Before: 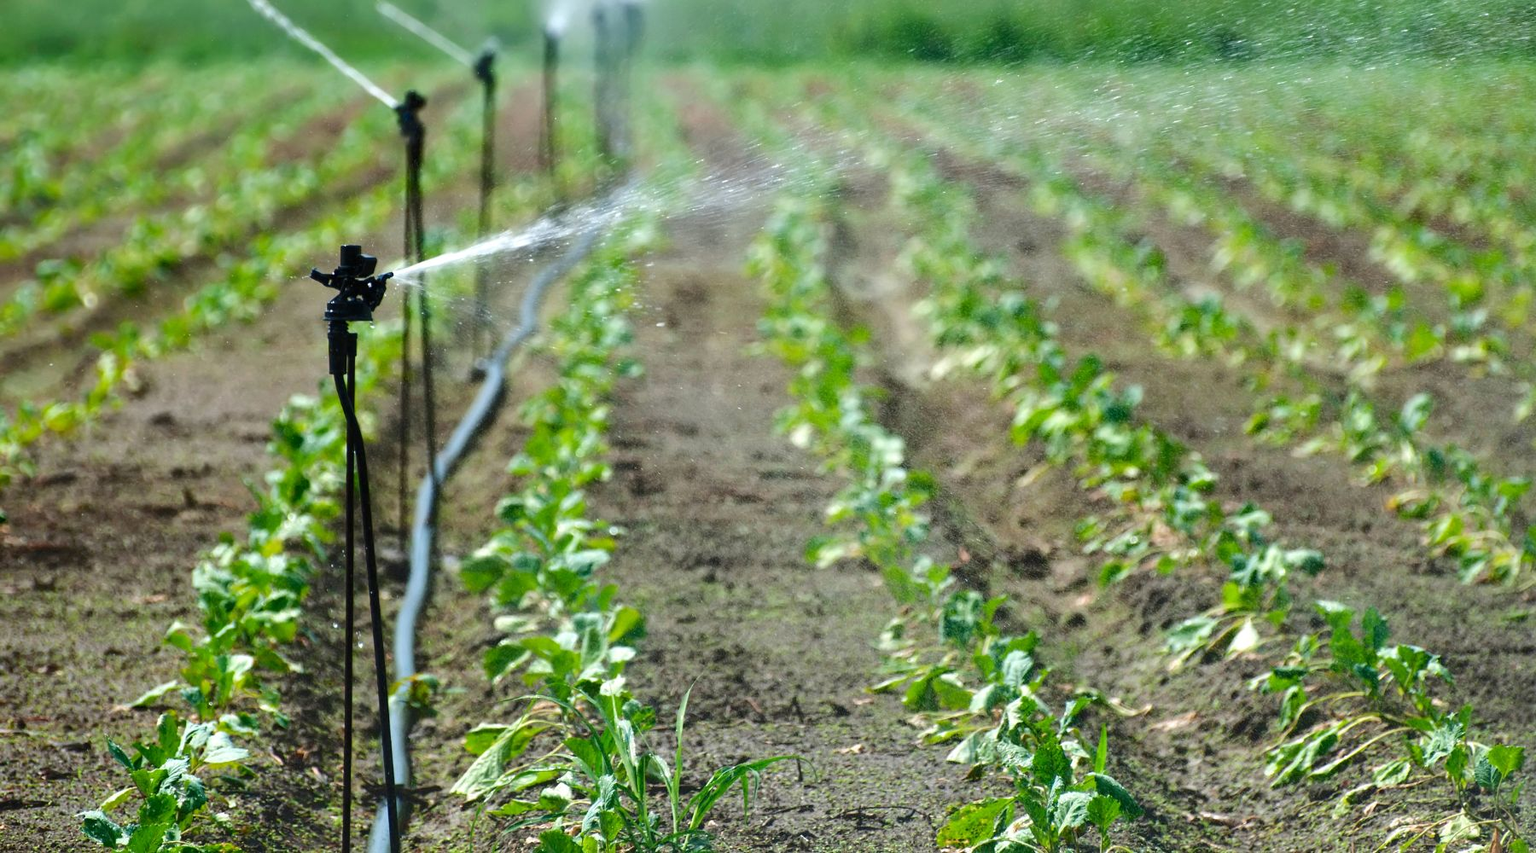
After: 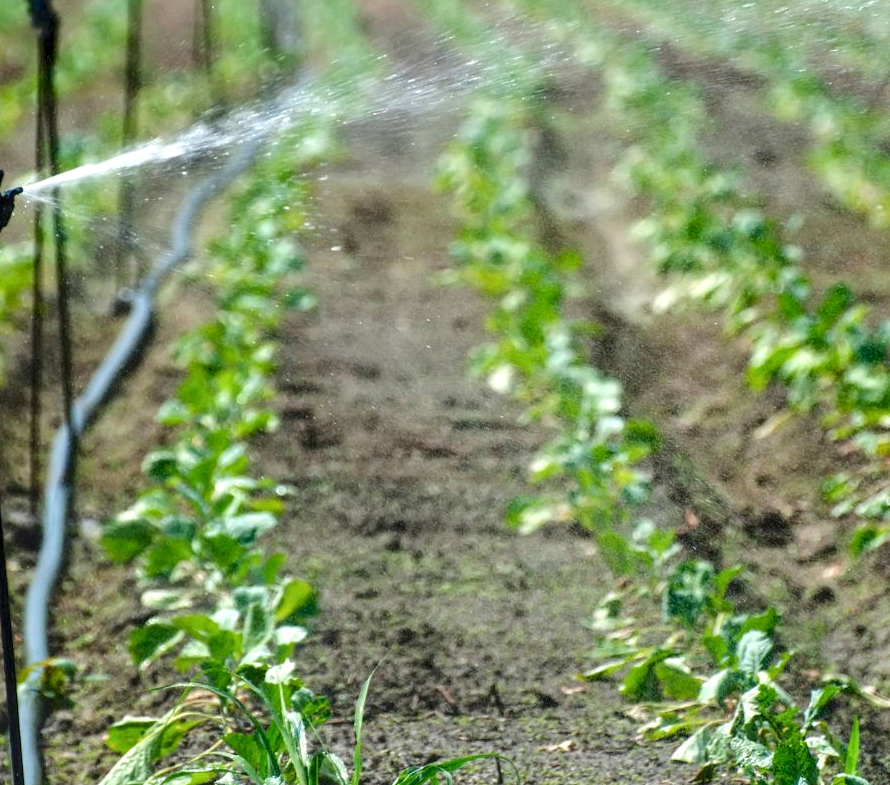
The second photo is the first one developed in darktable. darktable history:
crop and rotate: angle 0.02°, left 24.353%, top 13.219%, right 26.156%, bottom 8.224%
local contrast: on, module defaults
